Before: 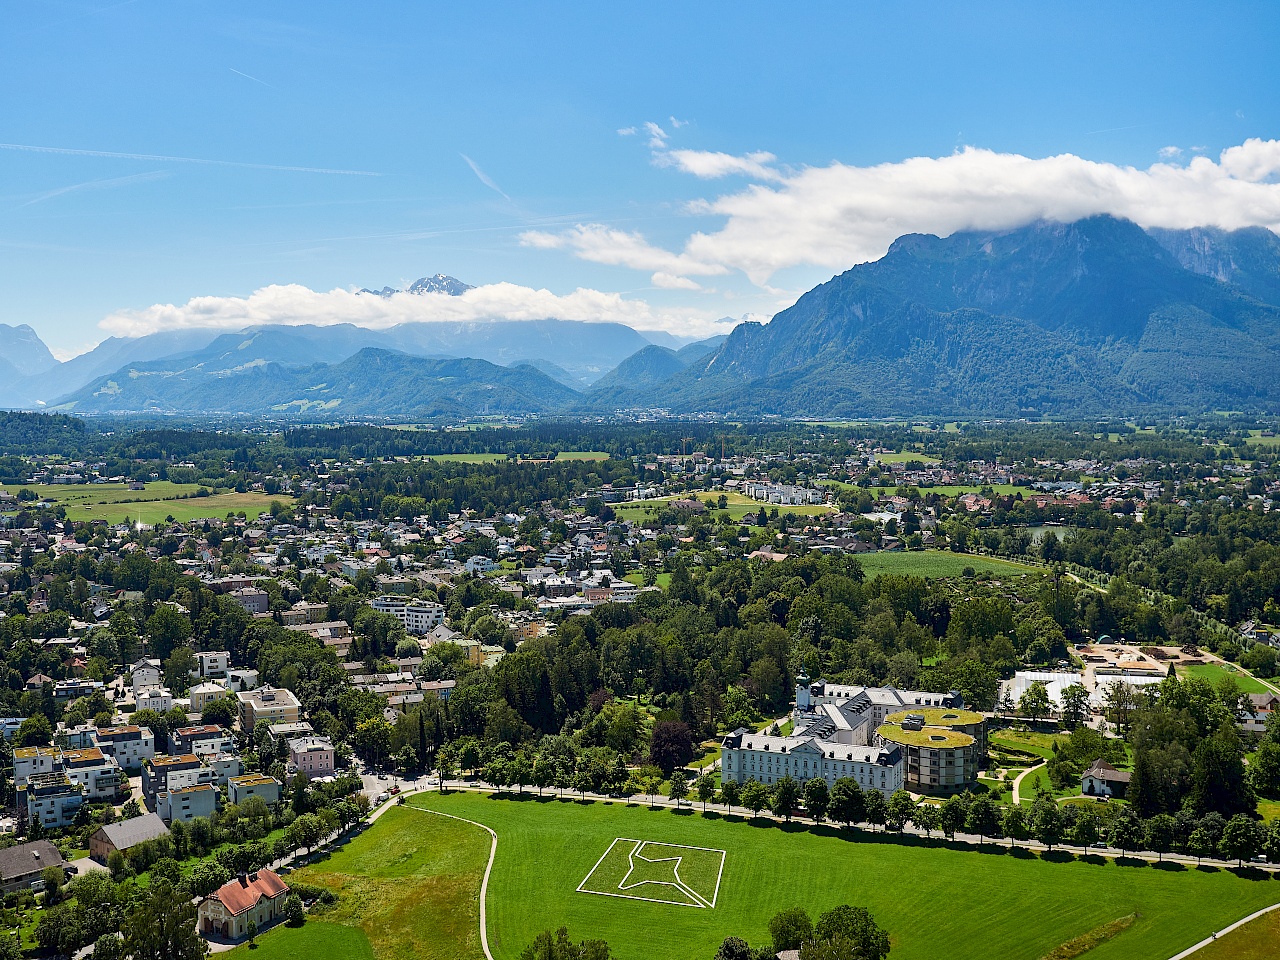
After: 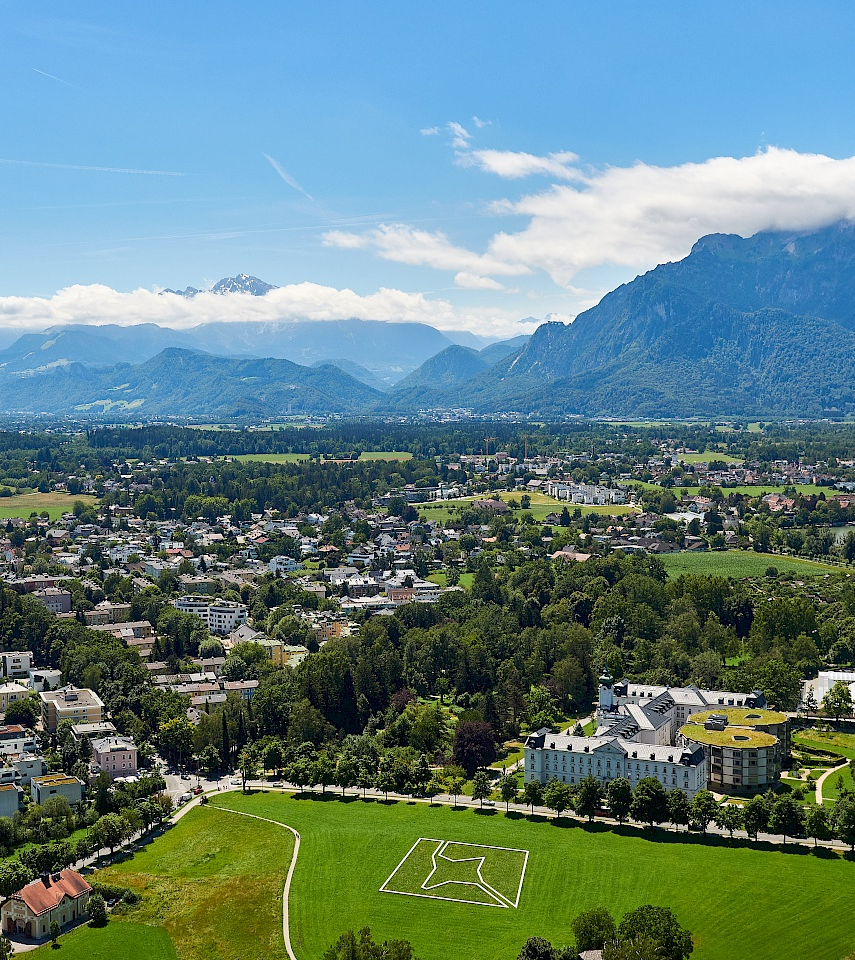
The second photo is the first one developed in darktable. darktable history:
crop: left 15.407%, right 17.76%
